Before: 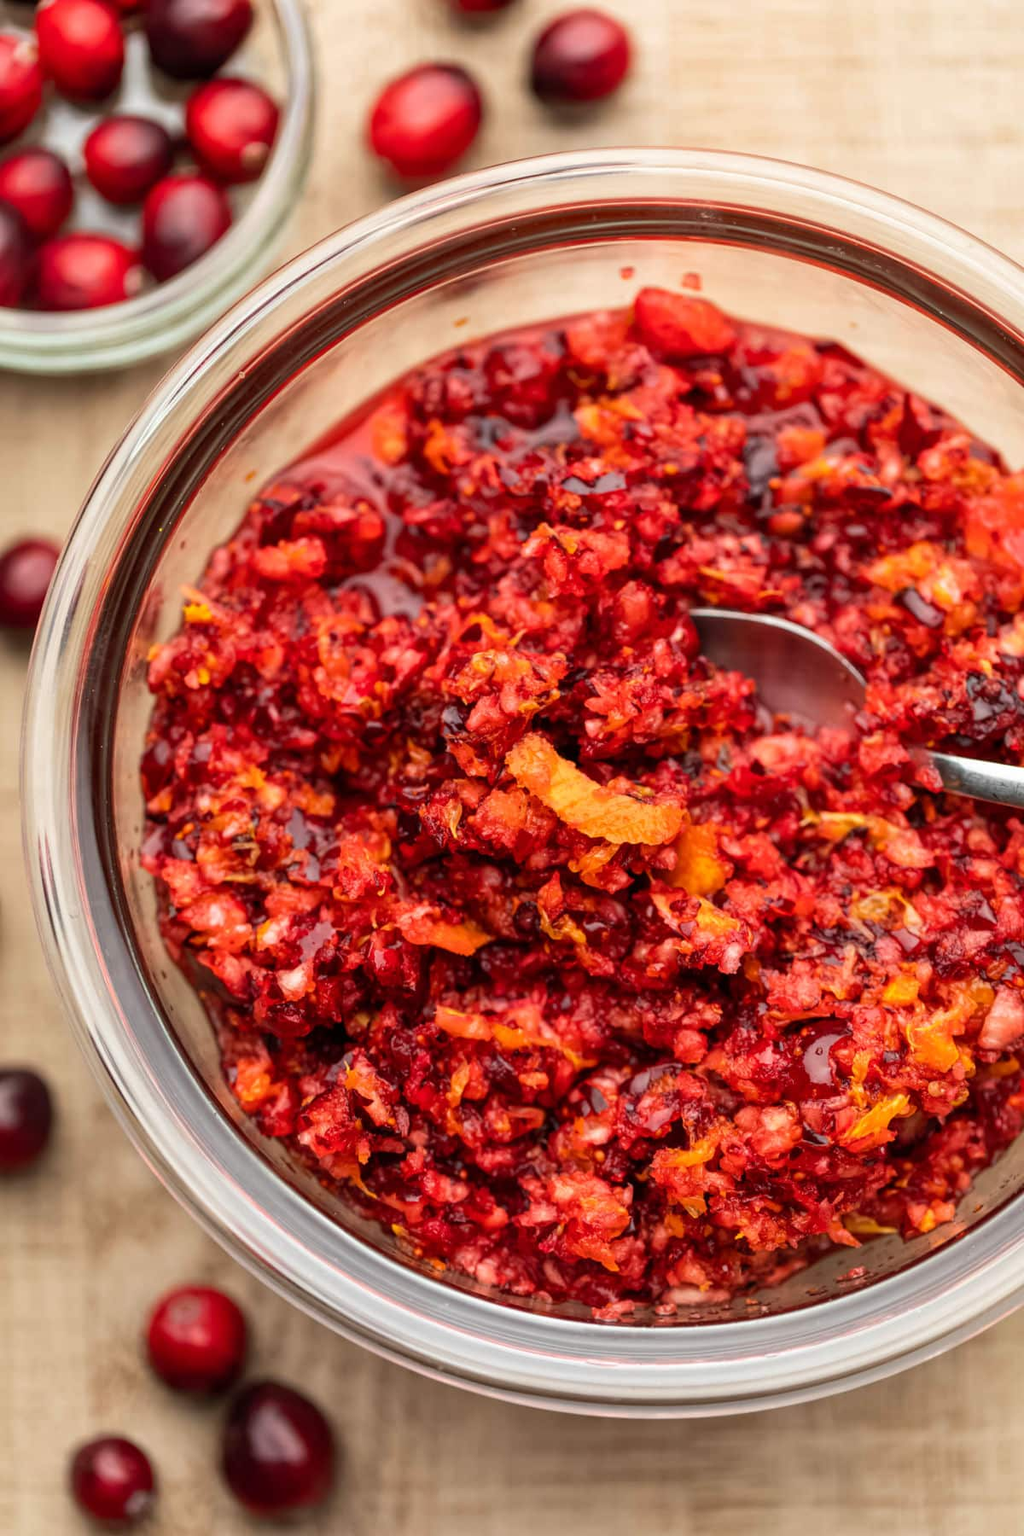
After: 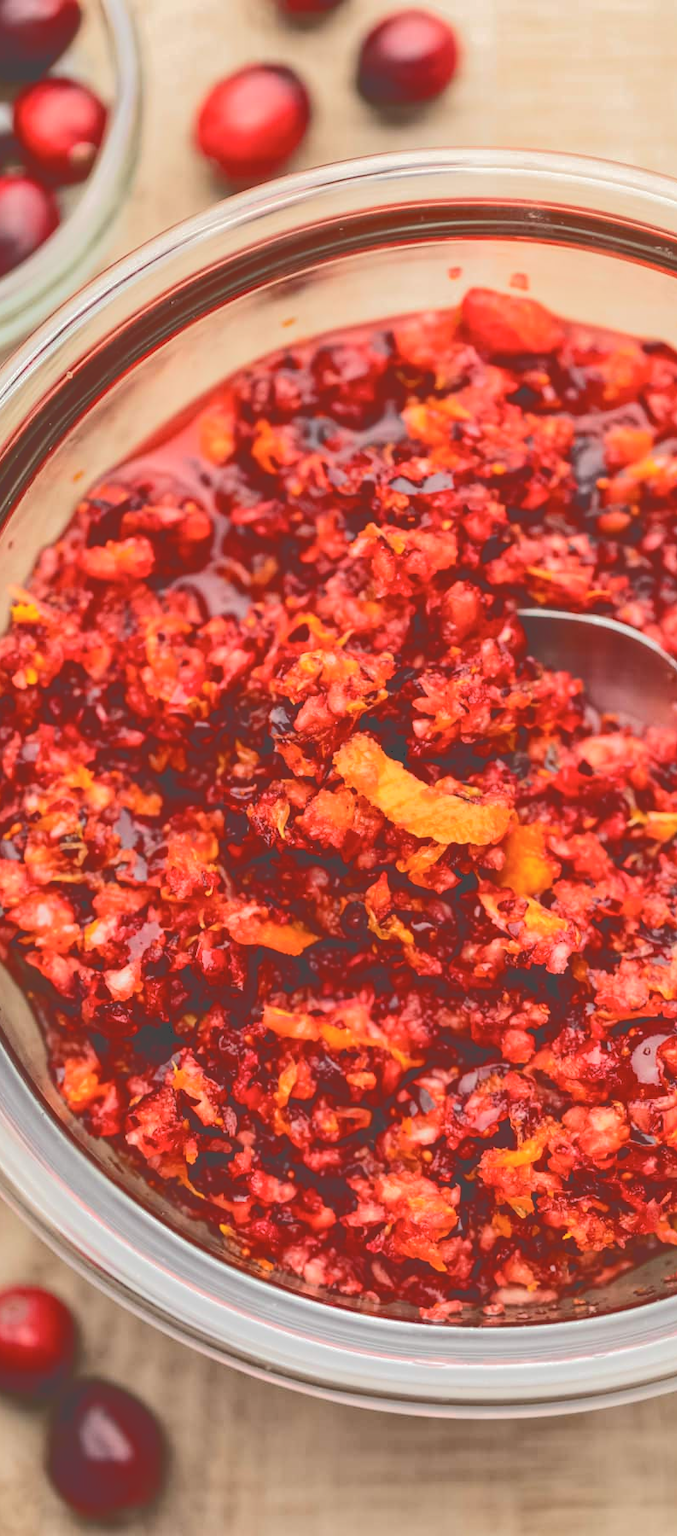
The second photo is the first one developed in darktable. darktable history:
tone curve: curves: ch0 [(0, 0) (0.003, 0.272) (0.011, 0.275) (0.025, 0.275) (0.044, 0.278) (0.069, 0.282) (0.1, 0.284) (0.136, 0.287) (0.177, 0.294) (0.224, 0.314) (0.277, 0.347) (0.335, 0.403) (0.399, 0.473) (0.468, 0.552) (0.543, 0.622) (0.623, 0.69) (0.709, 0.756) (0.801, 0.818) (0.898, 0.865) (1, 1)], color space Lab, independent channels, preserve colors none
crop: left 16.898%, right 16.925%
